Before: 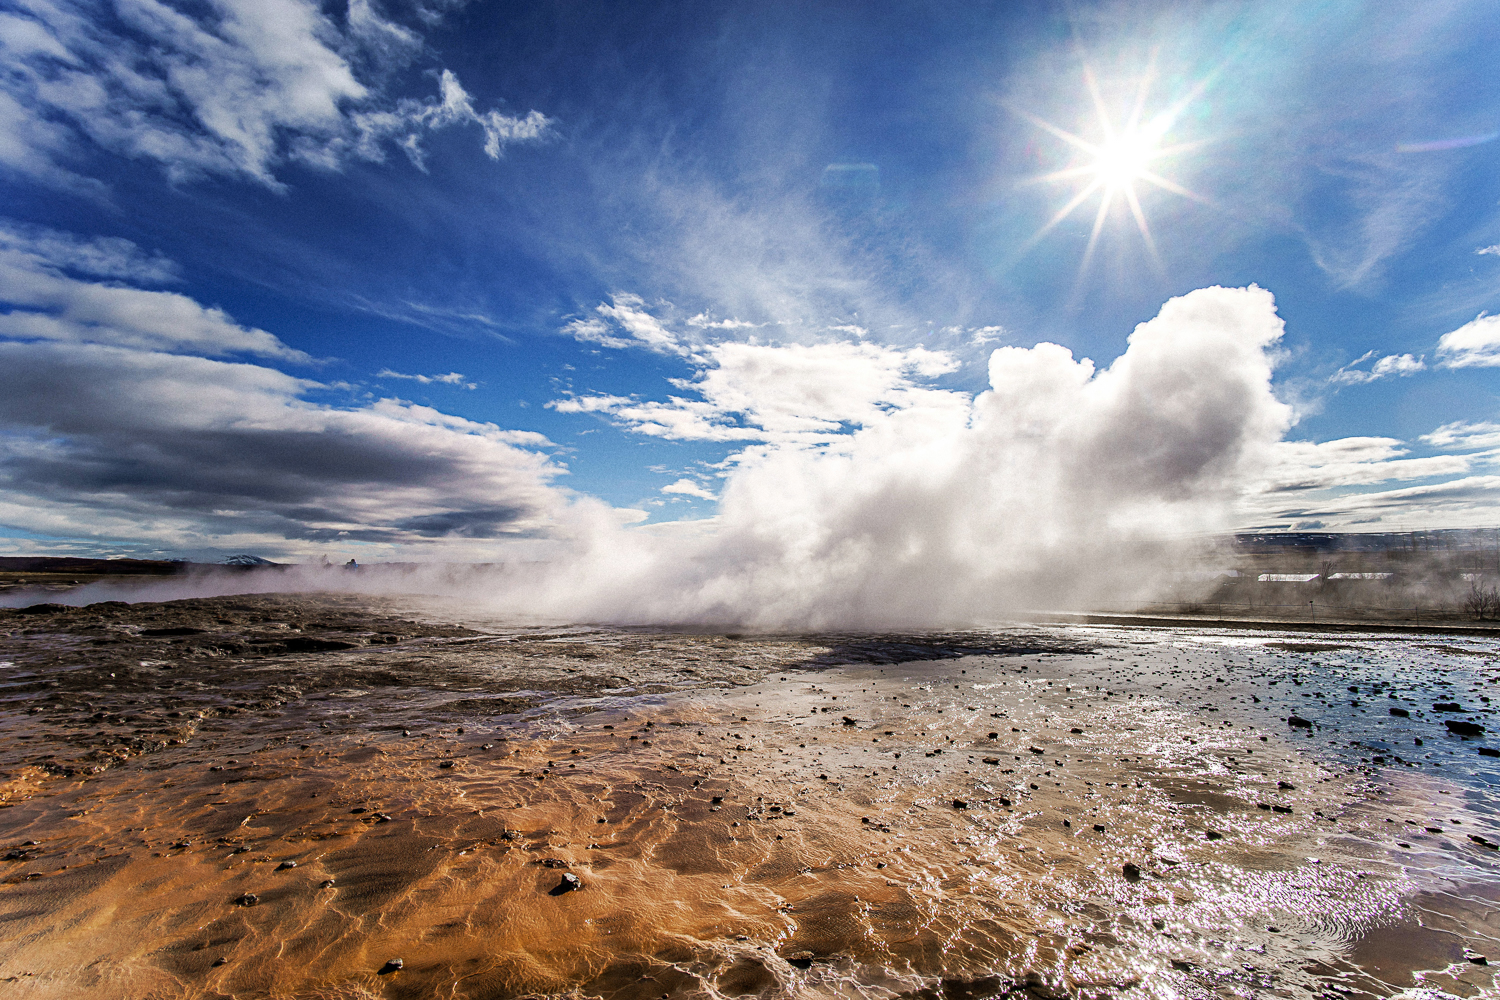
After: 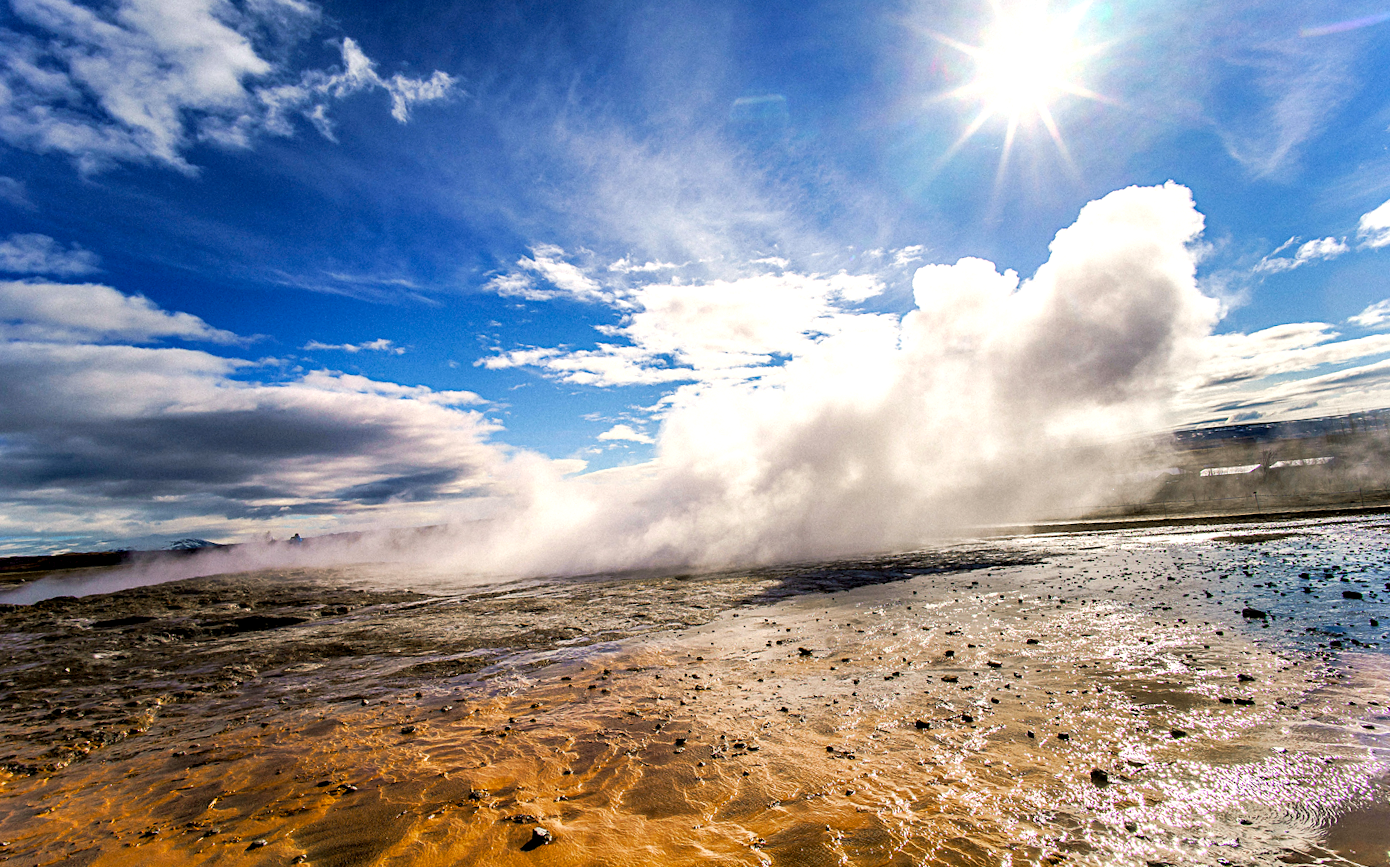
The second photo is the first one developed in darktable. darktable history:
exposure: exposure 0.29 EV, compensate highlight preservation false
crop and rotate: left 1.774%, right 0.633%, bottom 1.28%
color balance rgb: shadows lift › chroma 2%, shadows lift › hue 217.2°, power › chroma 0.25%, power › hue 60°, highlights gain › chroma 1.5%, highlights gain › hue 309.6°, global offset › luminance -0.5%, perceptual saturation grading › global saturation 15%, global vibrance 20%
rotate and perspective: rotation -5°, crop left 0.05, crop right 0.952, crop top 0.11, crop bottom 0.89
color correction: highlights a* -4.28, highlights b* 6.53
